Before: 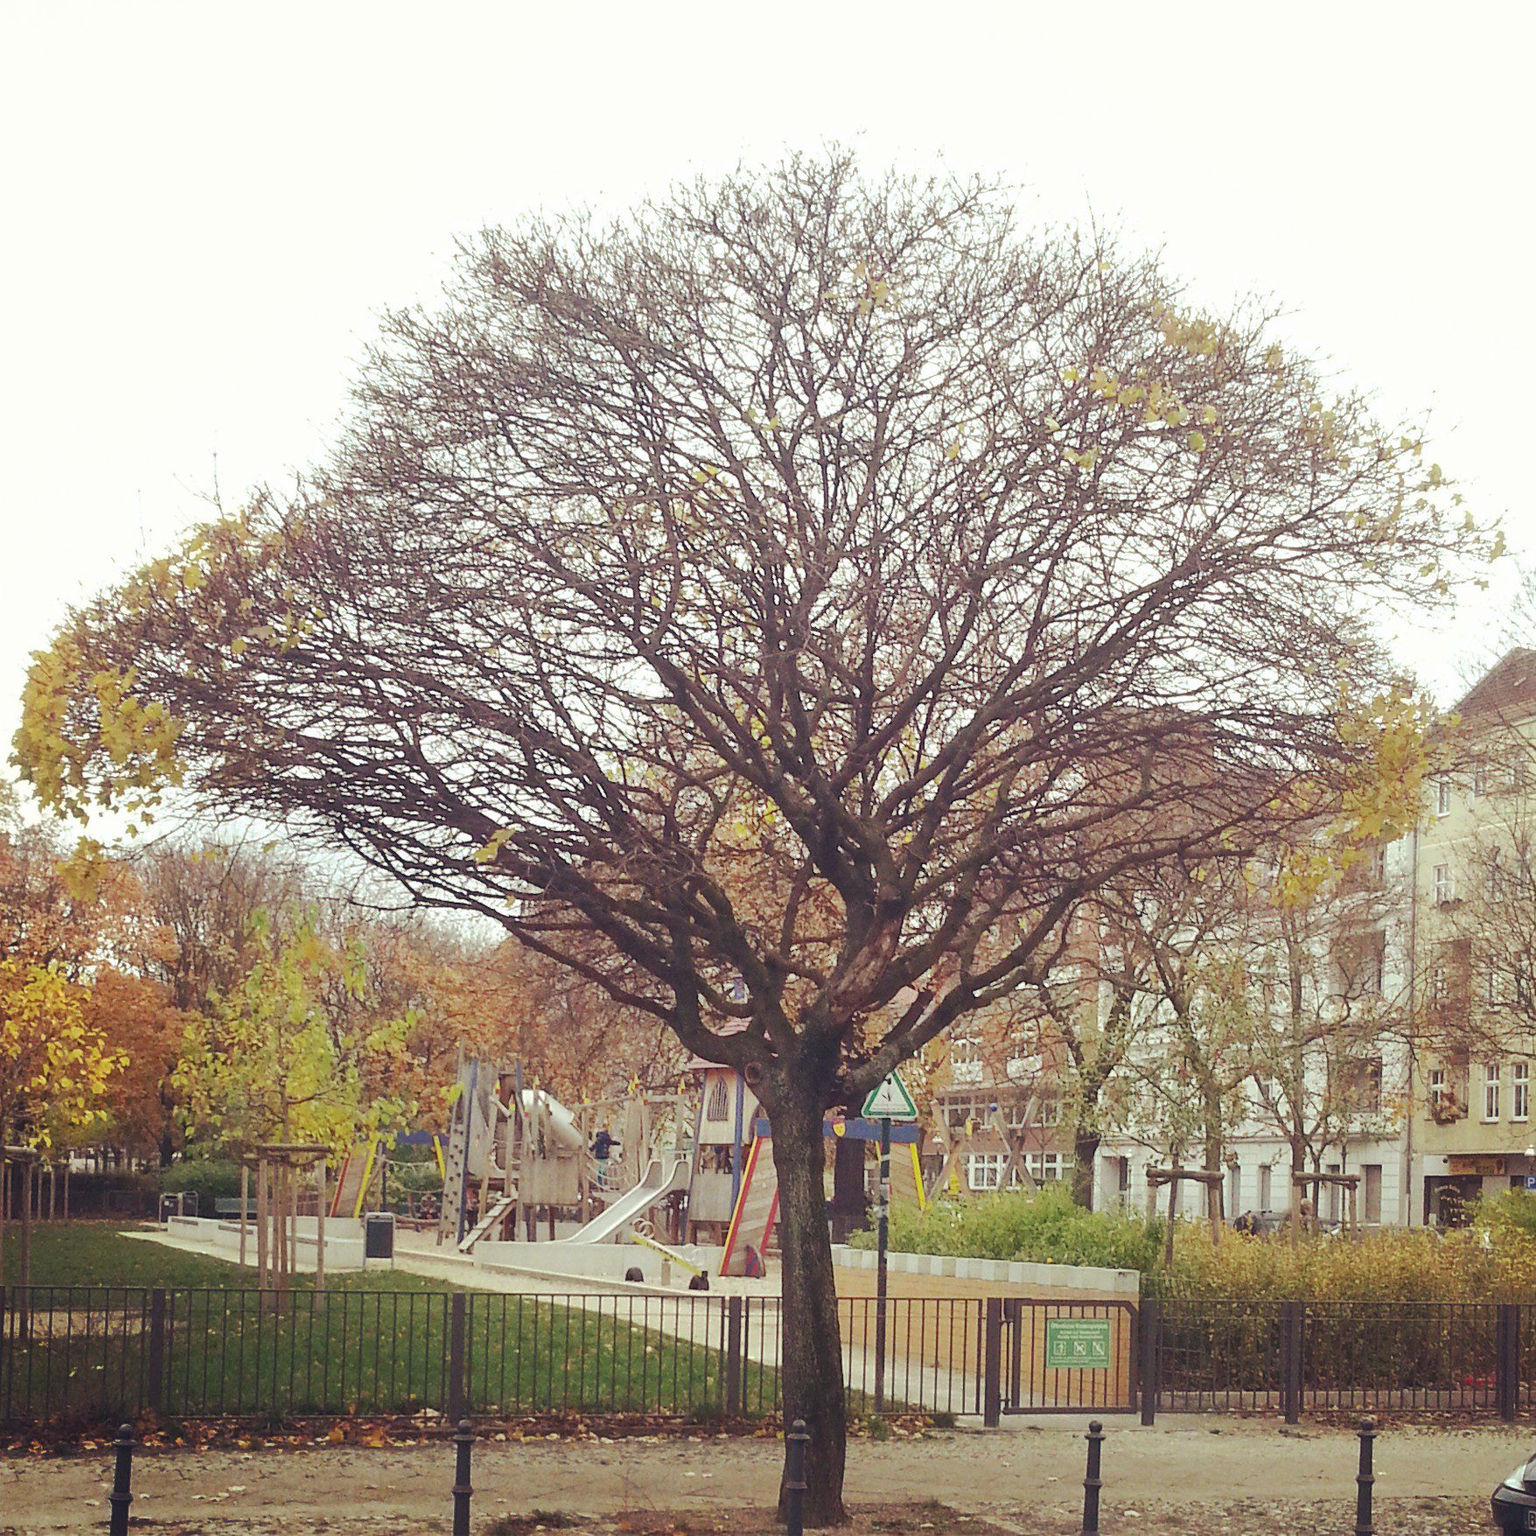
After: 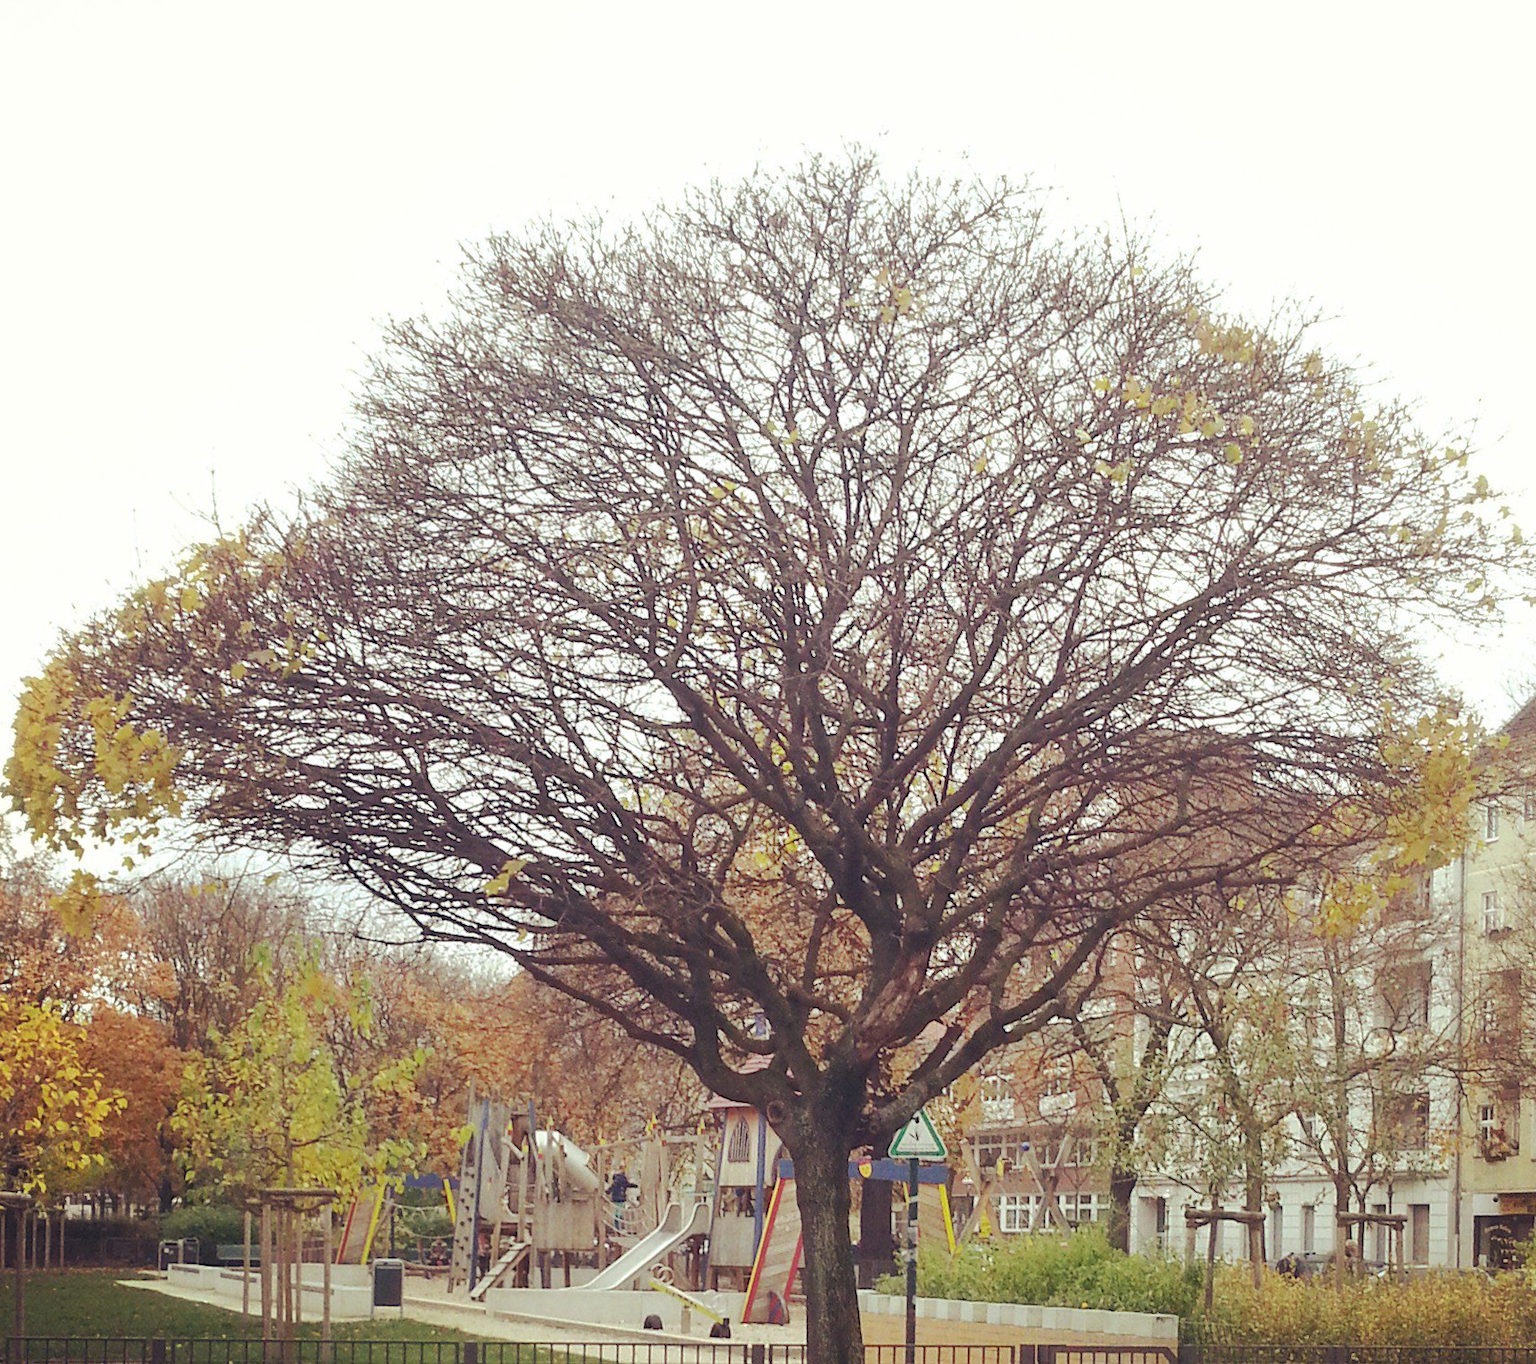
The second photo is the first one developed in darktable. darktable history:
crop and rotate: angle 0.283°, left 0.36%, right 2.93%, bottom 14.108%
tone equalizer: edges refinement/feathering 500, mask exposure compensation -1.57 EV, preserve details no
